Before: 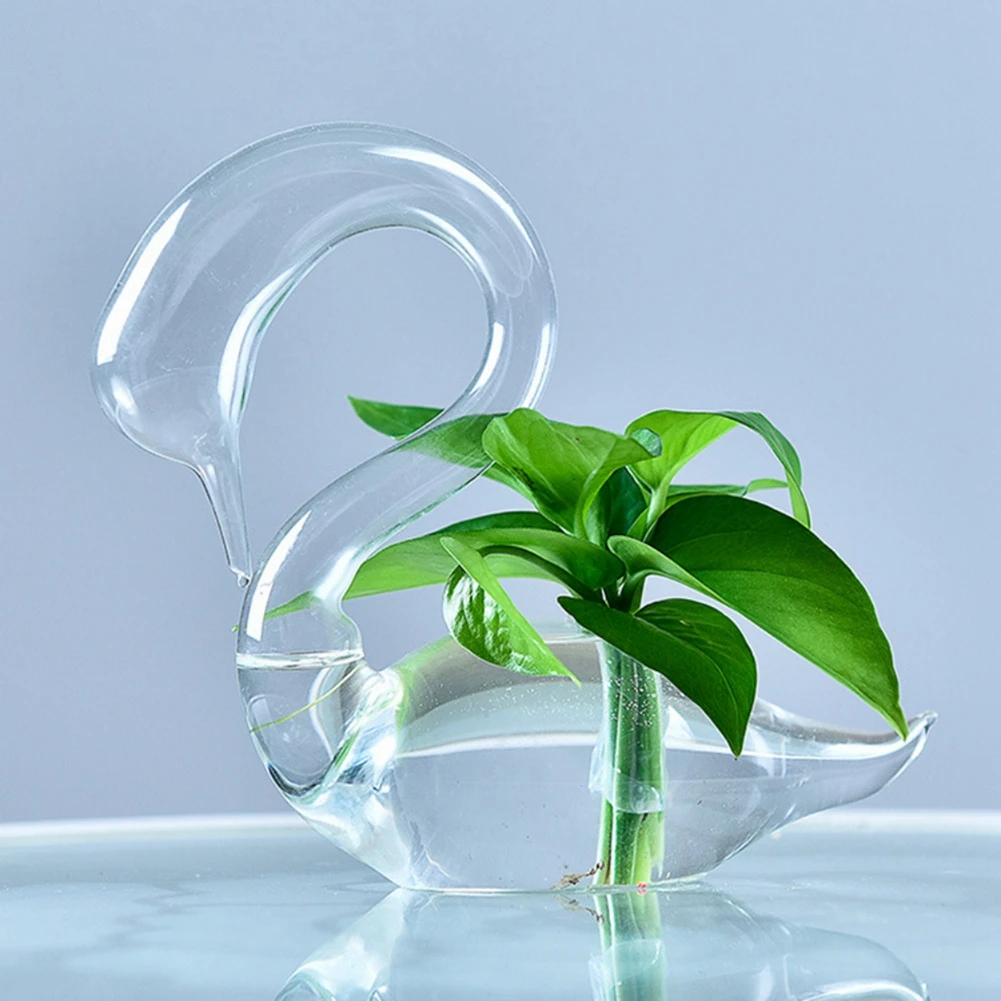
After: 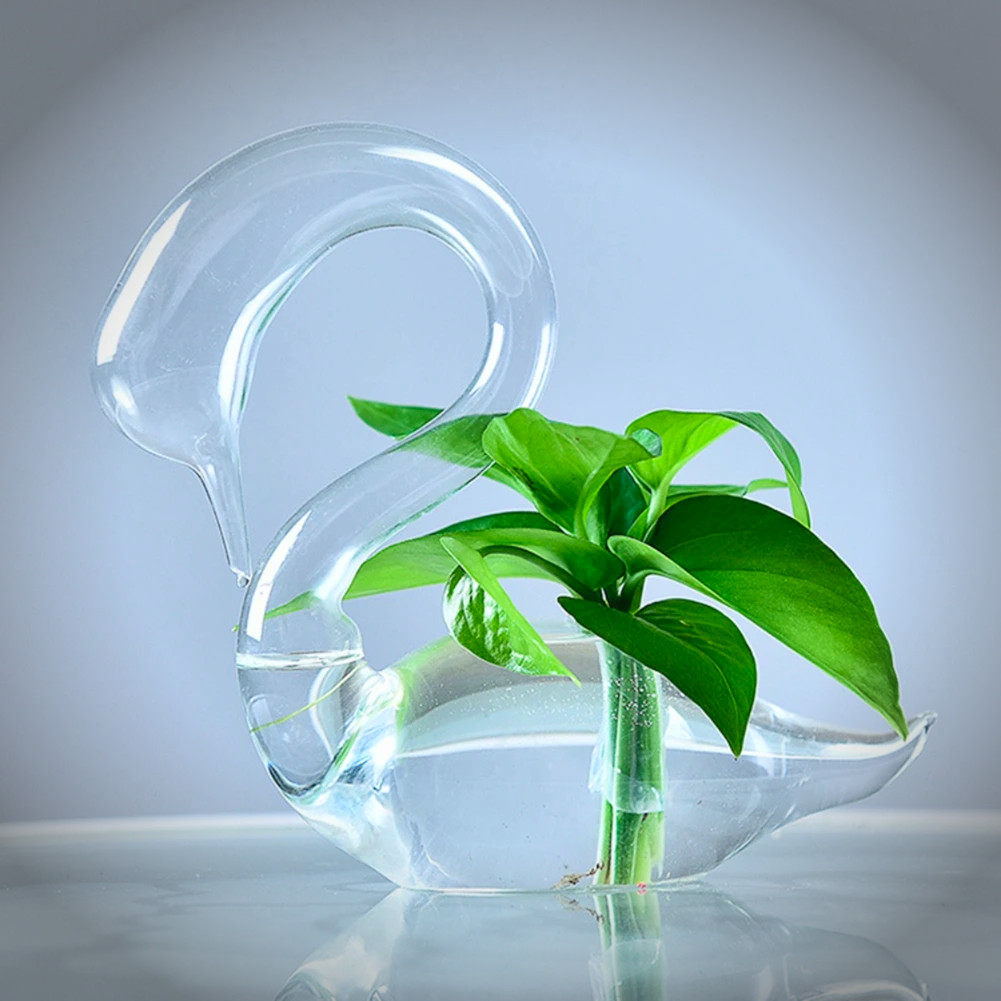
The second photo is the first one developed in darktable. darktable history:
contrast brightness saturation: contrast 0.07, brightness 0.08, saturation 0.18
vignetting: fall-off start 75%, brightness -0.692, width/height ratio 1.084
